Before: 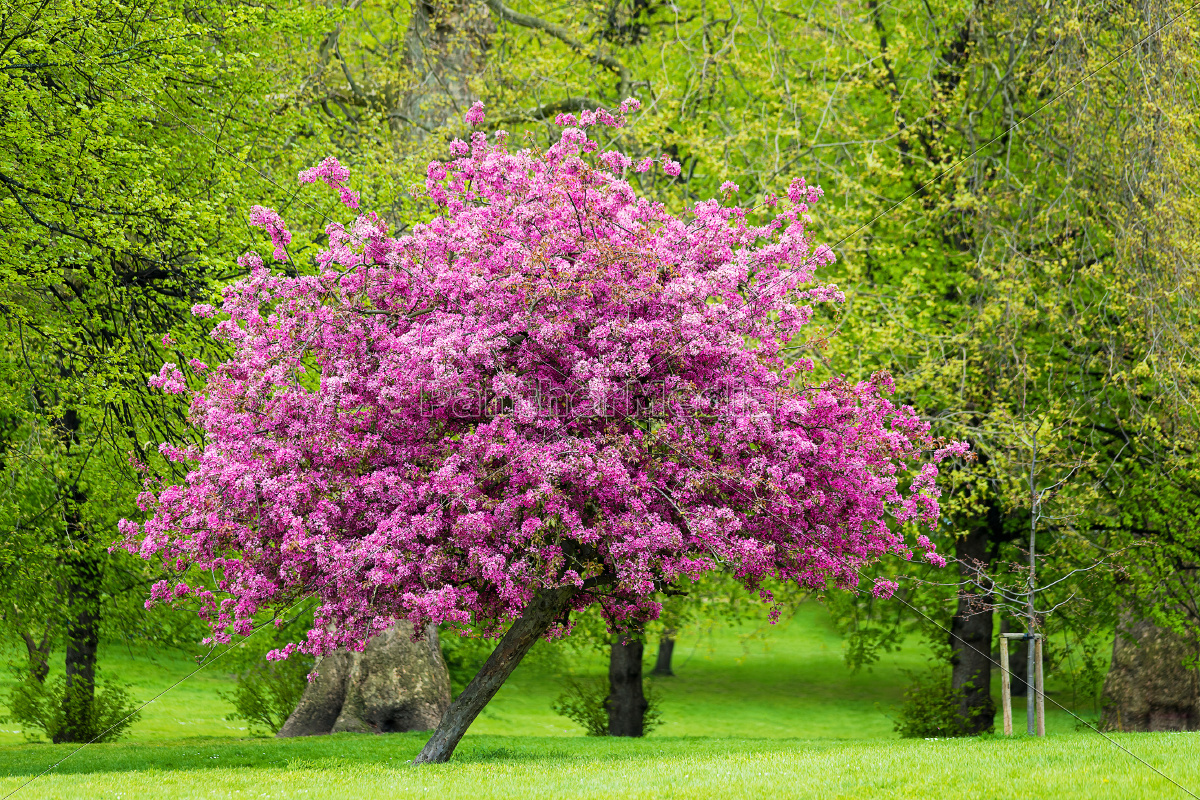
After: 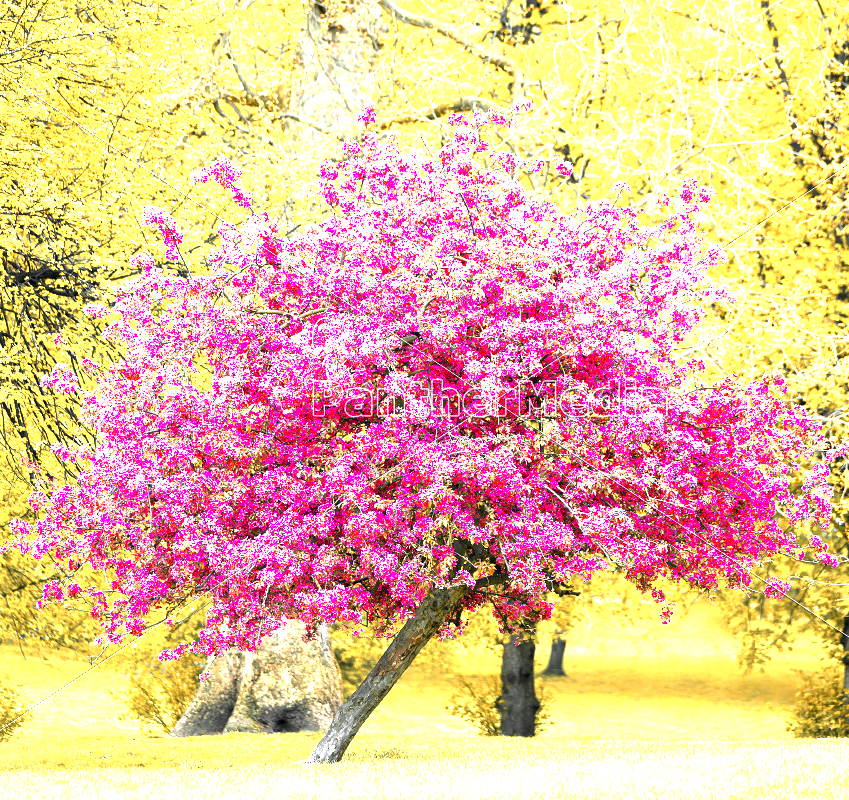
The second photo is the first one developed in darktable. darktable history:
color zones: curves: ch0 [(0.009, 0.528) (0.136, 0.6) (0.255, 0.586) (0.39, 0.528) (0.522, 0.584) (0.686, 0.736) (0.849, 0.561)]; ch1 [(0.045, 0.781) (0.14, 0.416) (0.257, 0.695) (0.442, 0.032) (0.738, 0.338) (0.818, 0.632) (0.891, 0.741) (1, 0.704)]; ch2 [(0, 0.667) (0.141, 0.52) (0.26, 0.37) (0.474, 0.432) (0.743, 0.286)]
crop and rotate: left 9.061%, right 20.142%
white balance: red 0.984, blue 1.059
exposure: exposure 2.04 EV, compensate highlight preservation false
